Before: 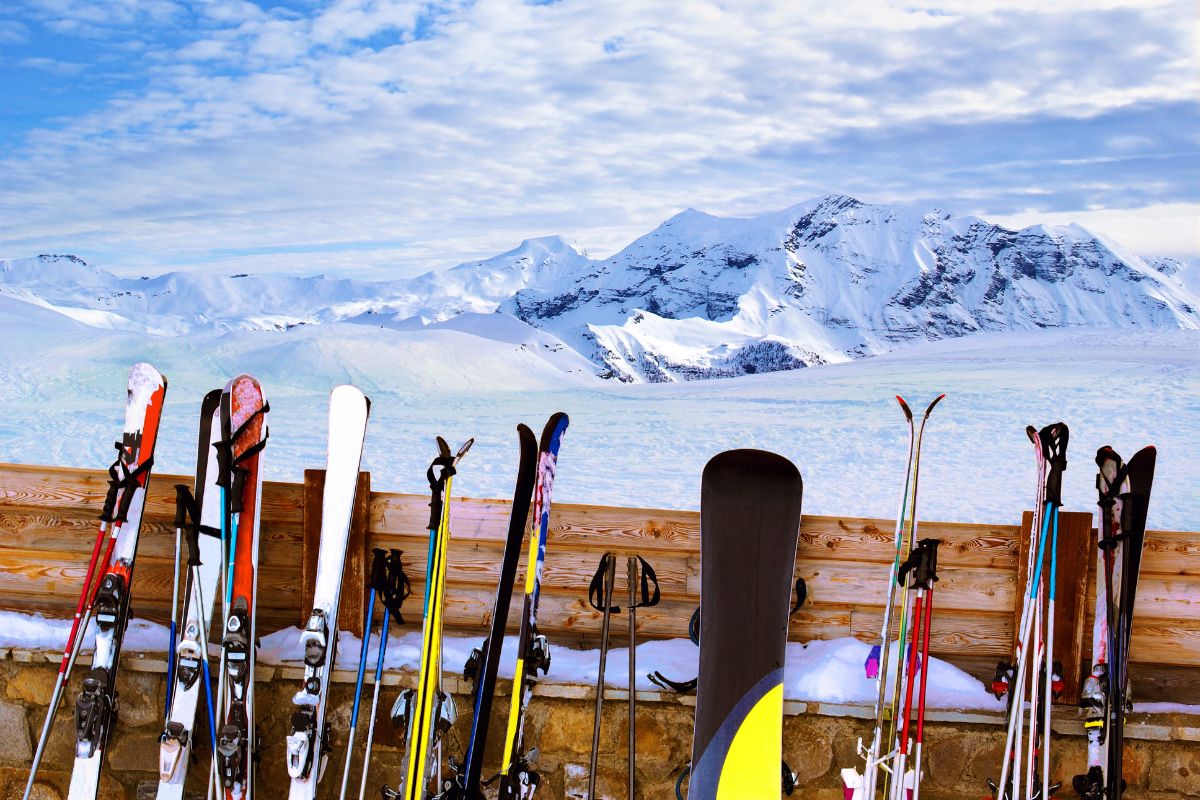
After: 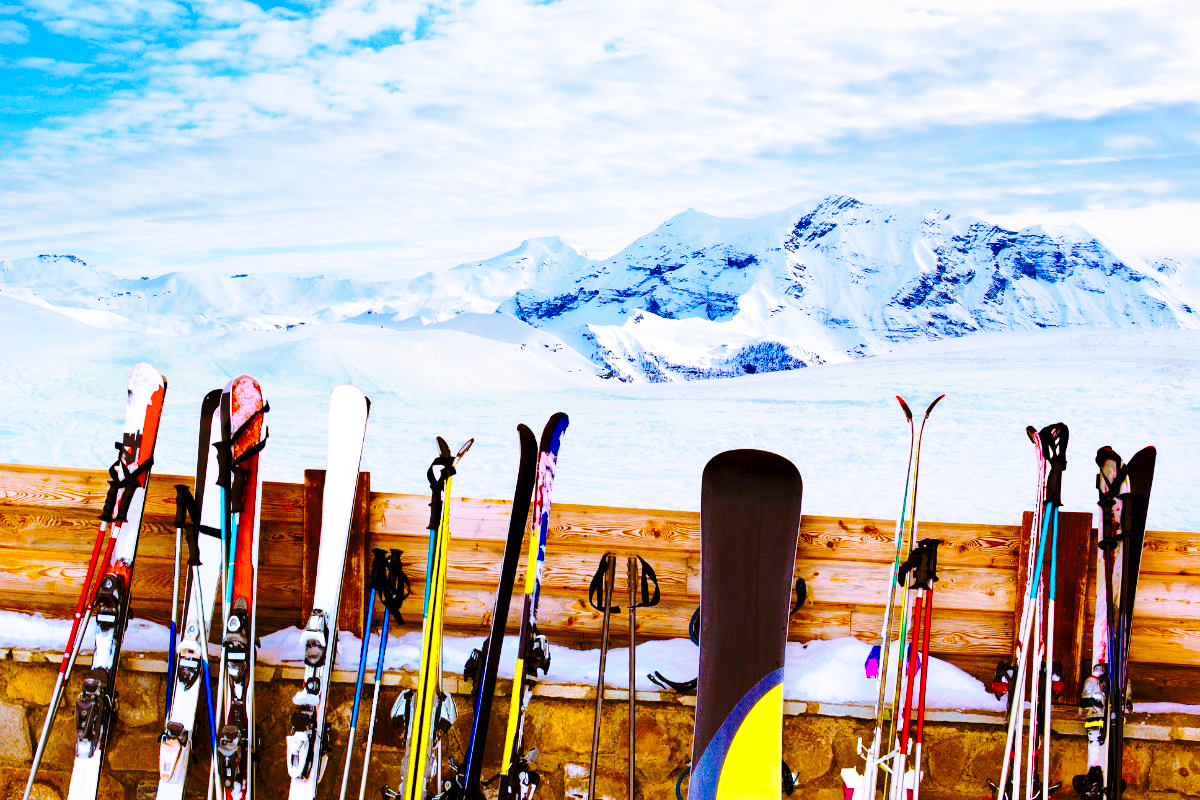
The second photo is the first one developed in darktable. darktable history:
base curve: curves: ch0 [(0, 0) (0.028, 0.03) (0.121, 0.232) (0.46, 0.748) (0.859, 0.968) (1, 1)], preserve colors none
color balance rgb: perceptual saturation grading › global saturation 20%, perceptual saturation grading › highlights -25%, perceptual saturation grading › shadows 50.52%, global vibrance 40.24%
